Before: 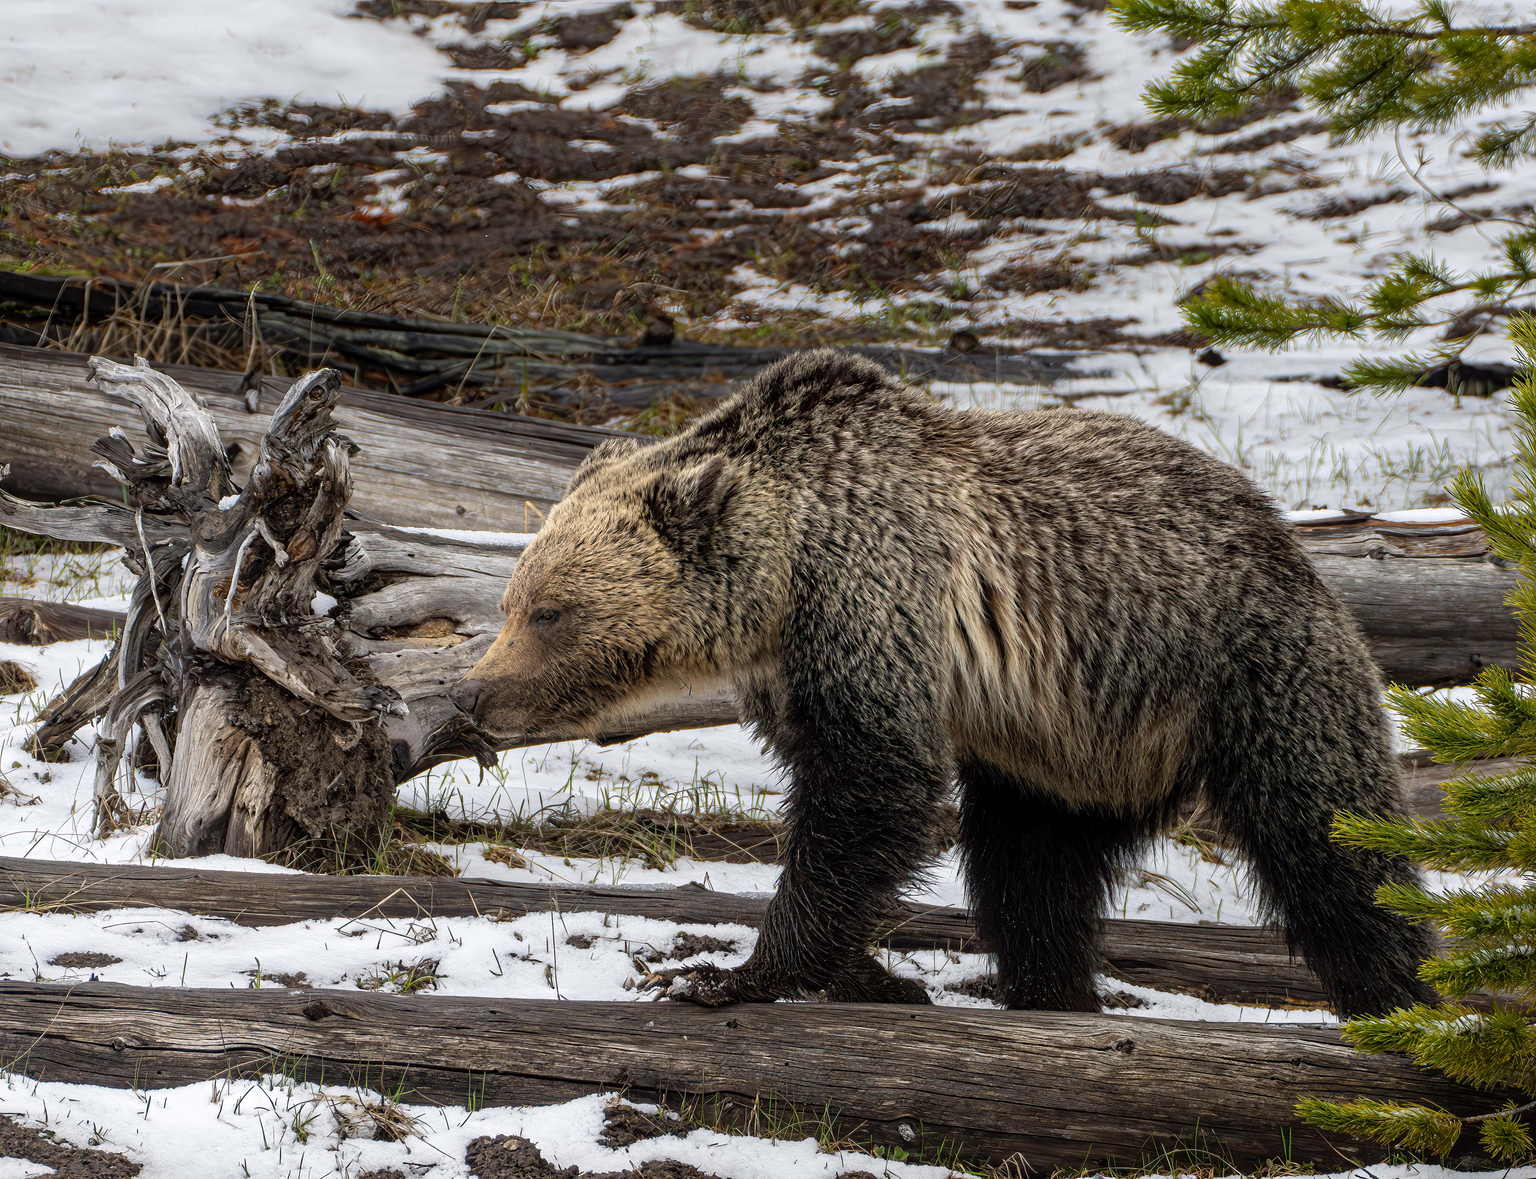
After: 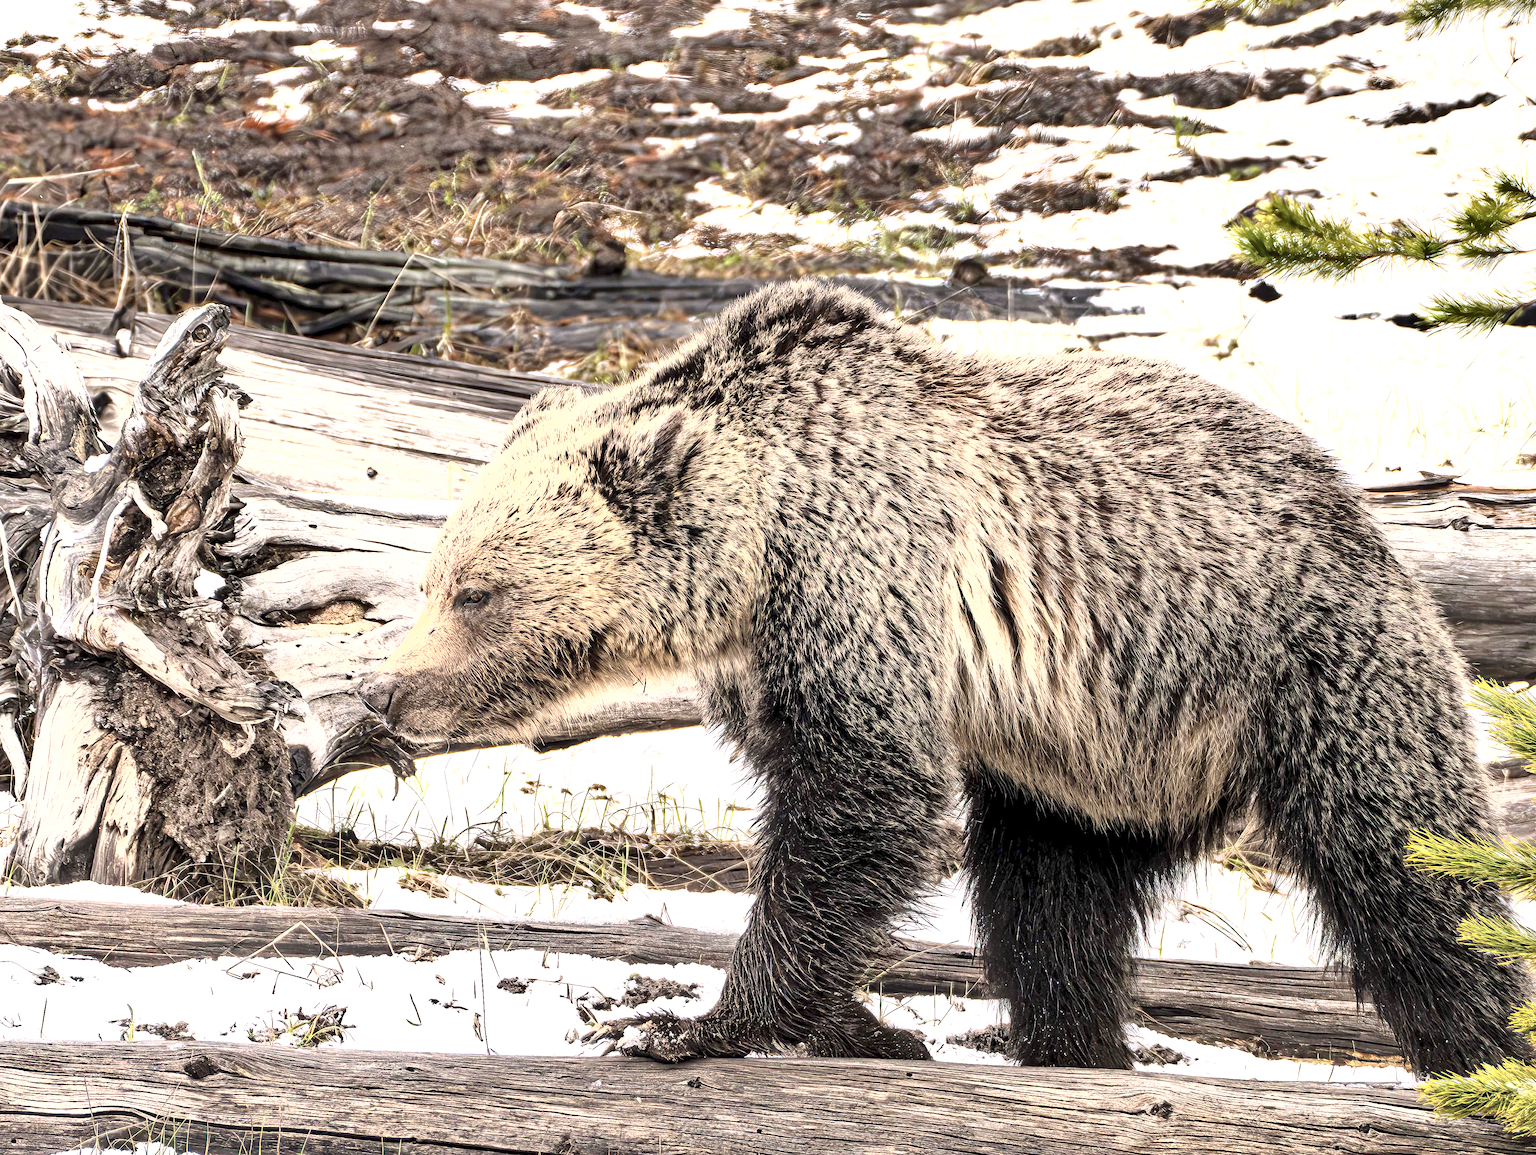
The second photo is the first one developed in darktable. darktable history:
color correction: highlights a* 5.5, highlights b* 5.19, saturation 0.636
exposure: exposure 2.249 EV, compensate highlight preservation false
local contrast: highlights 101%, shadows 103%, detail 119%, midtone range 0.2
shadows and highlights: white point adjustment 0.953, highlights color adjustment 32.47%, soften with gaussian
crop and rotate: left 9.641%, top 9.614%, right 6.201%, bottom 7.943%
